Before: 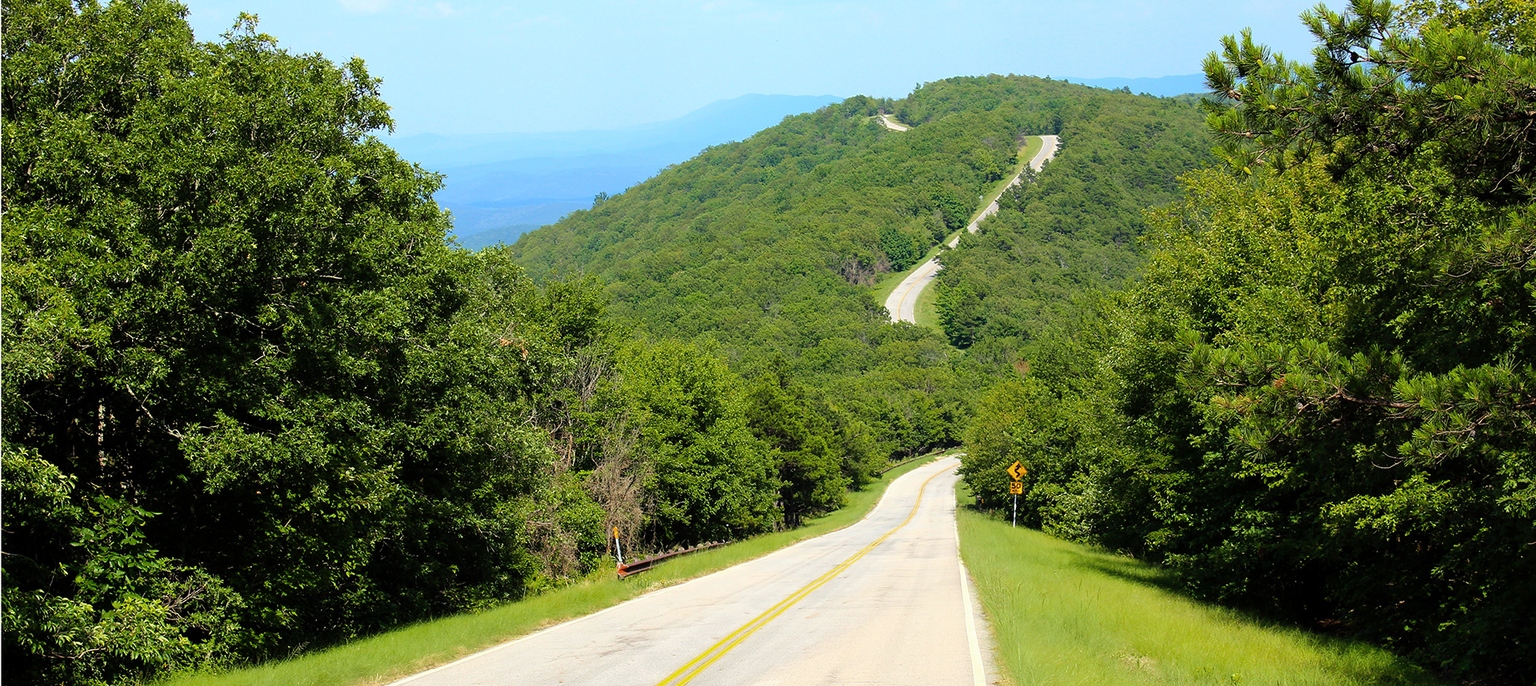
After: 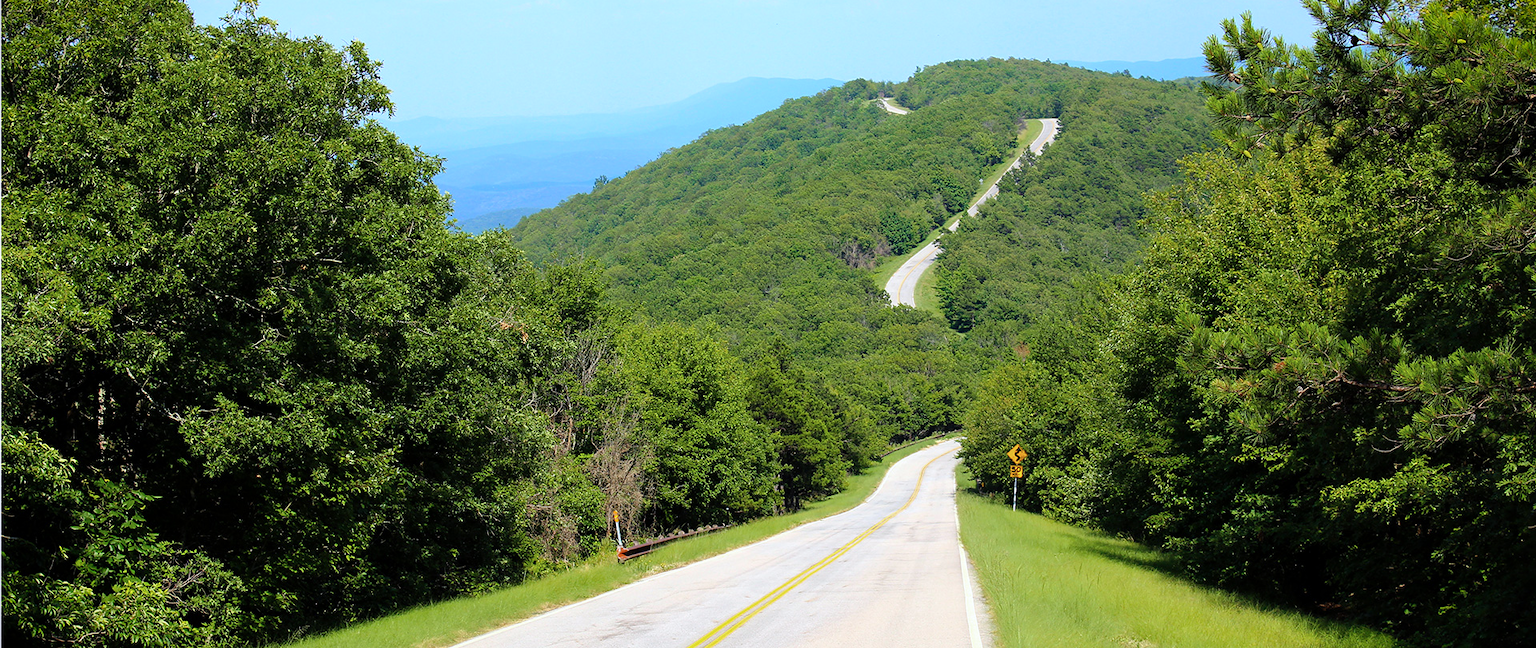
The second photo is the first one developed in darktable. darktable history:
local contrast: mode bilateral grid, contrast 15, coarseness 36, detail 105%, midtone range 0.2
vignetting: fall-off start 98.29%, fall-off radius 100%, brightness -1, saturation 0.5, width/height ratio 1.428
exposure: compensate highlight preservation false
crop and rotate: top 2.479%, bottom 3.018%
color calibration: illuminant as shot in camera, x 0.358, y 0.373, temperature 4628.91 K
